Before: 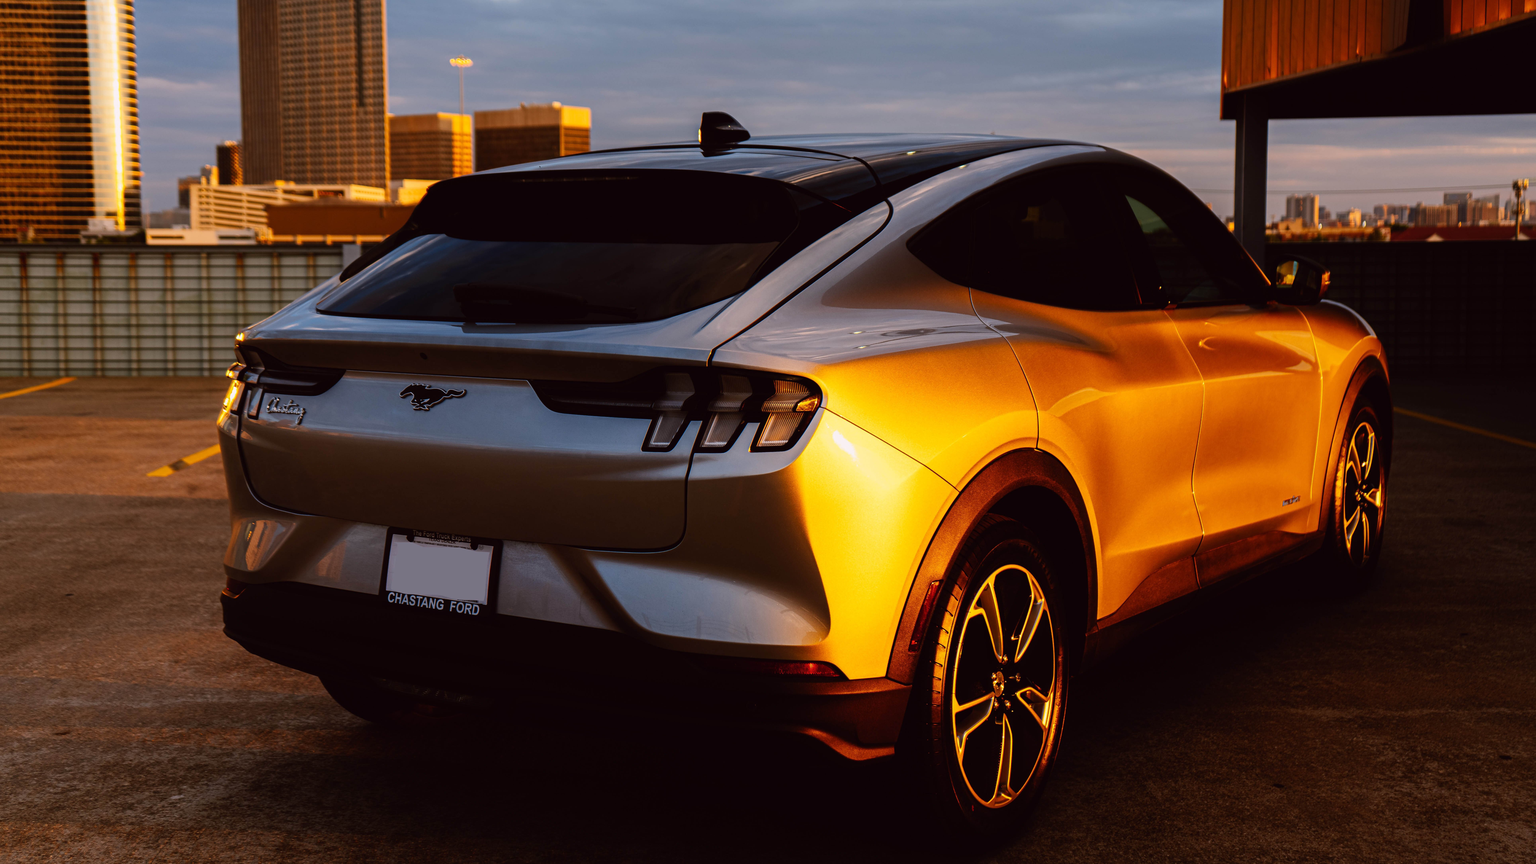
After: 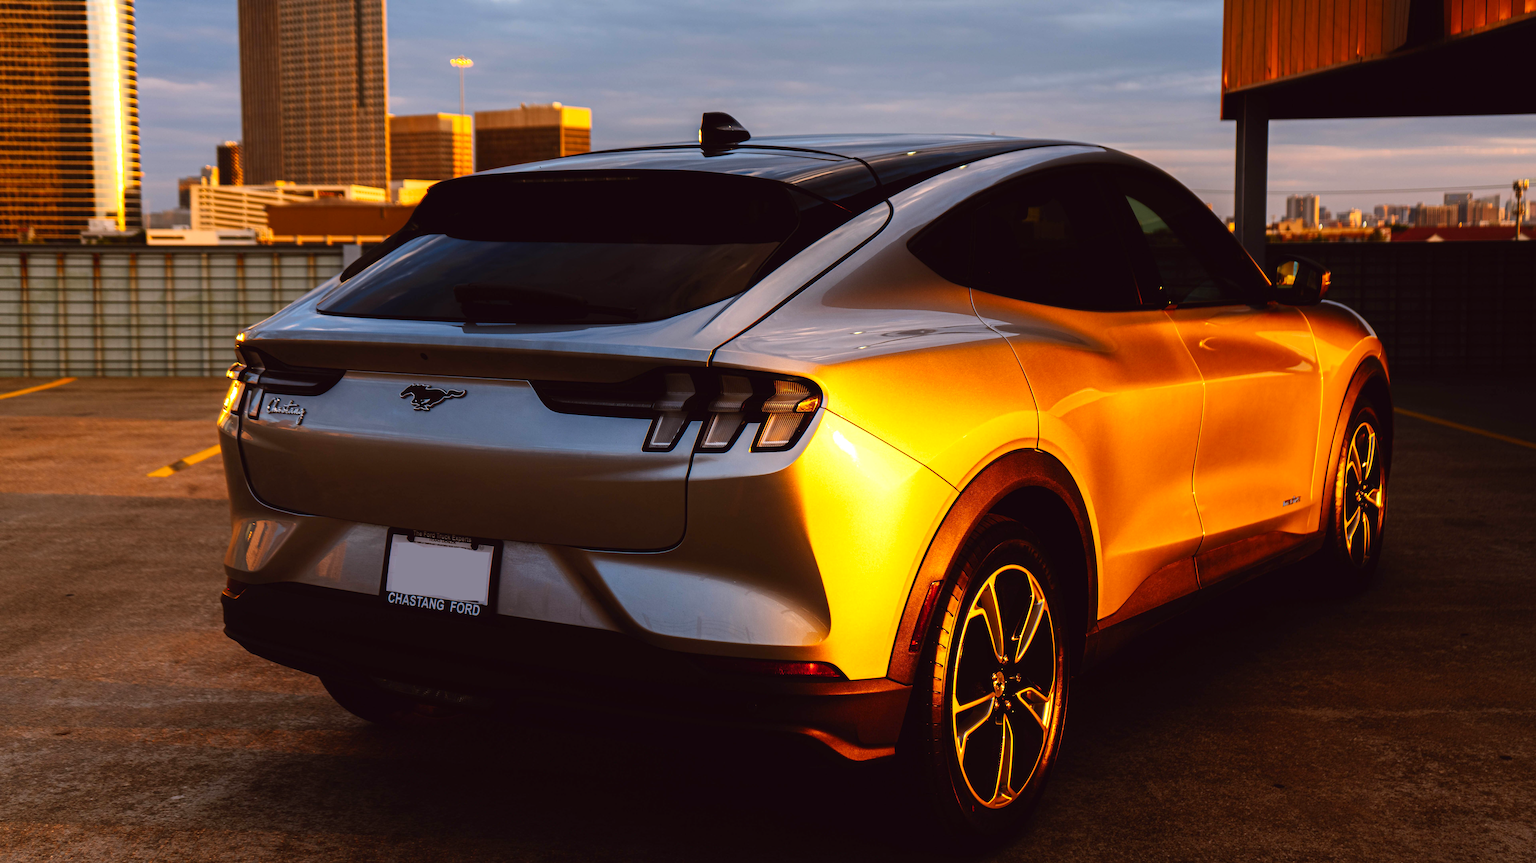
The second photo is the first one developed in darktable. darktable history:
exposure: black level correction 0, exposure 0.397 EV, compensate exposure bias true, compensate highlight preservation false
contrast brightness saturation: contrast -0.014, brightness -0.008, saturation 0.042
